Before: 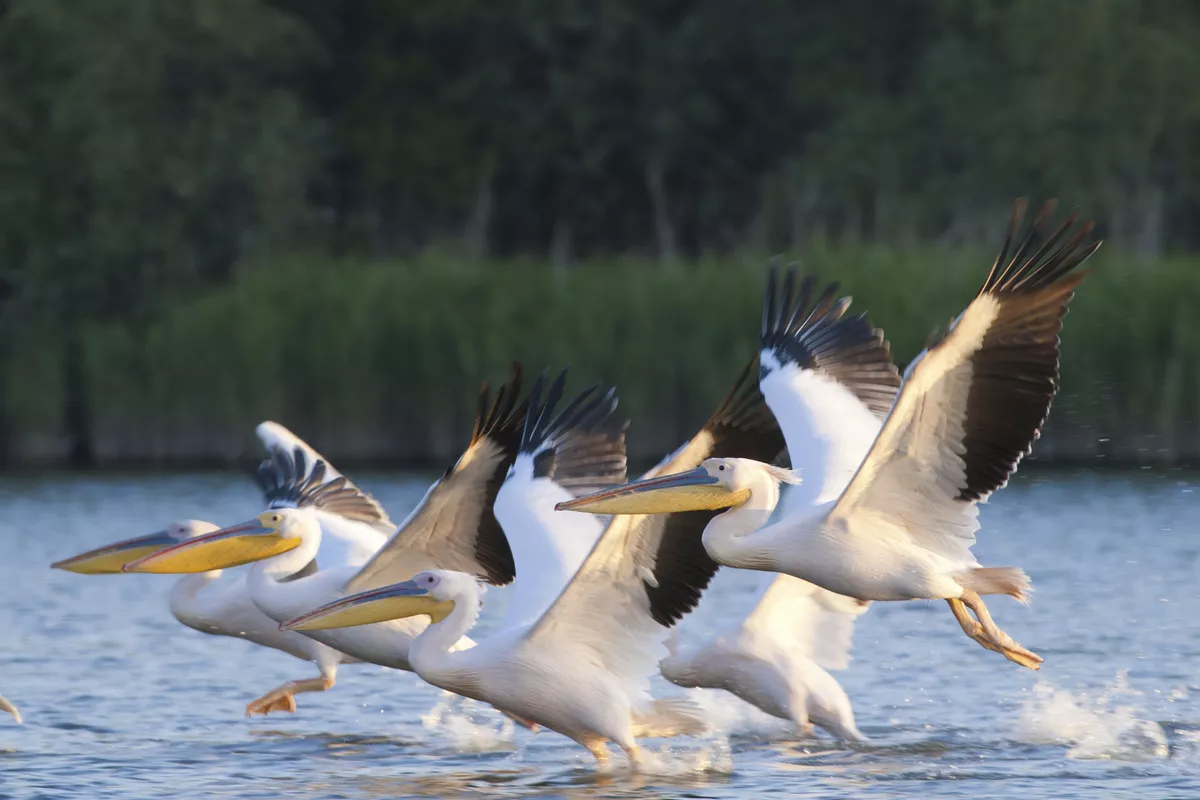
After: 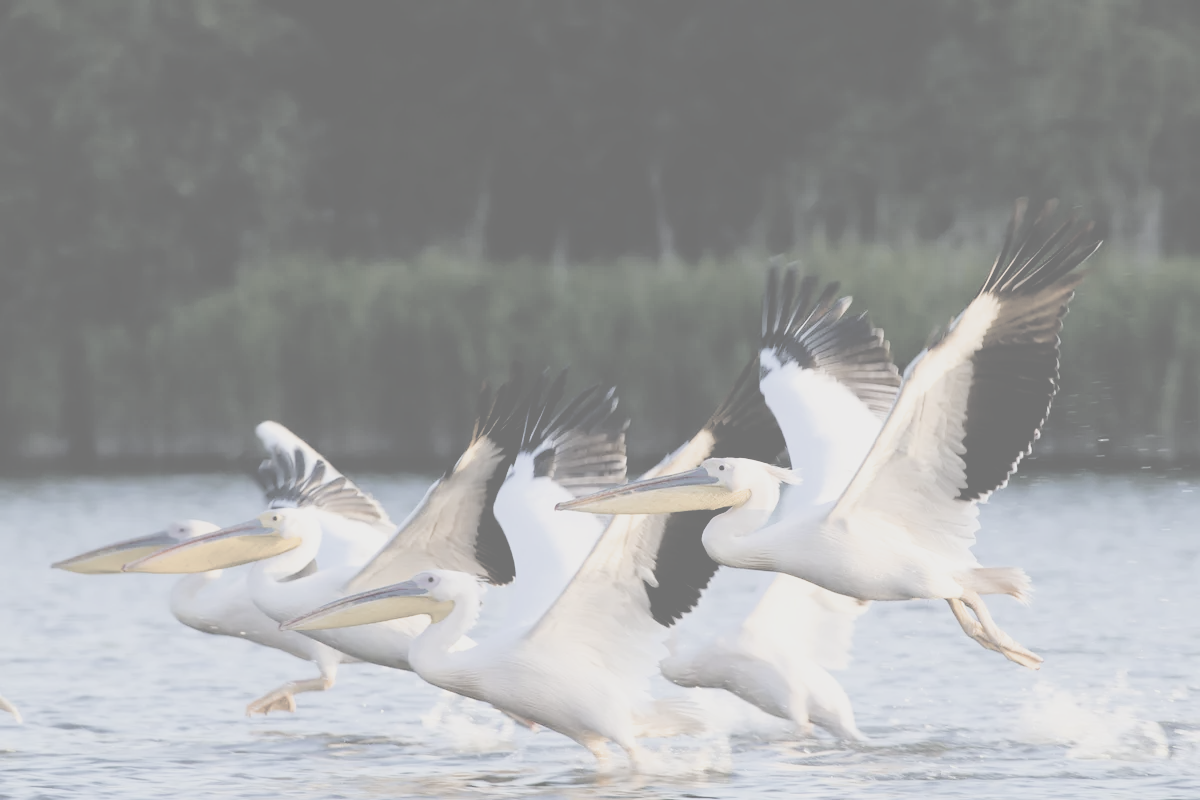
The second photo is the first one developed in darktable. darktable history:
filmic rgb: black relative exposure -6.38 EV, white relative exposure 2.42 EV, target white luminance 99.925%, hardness 5.3, latitude 0.529%, contrast 1.437, highlights saturation mix 1.89%
exposure: black level correction 0.013, compensate highlight preservation false
contrast brightness saturation: contrast -0.312, brightness 0.753, saturation -0.795
color balance rgb: shadows lift › luminance -19.85%, linear chroma grading › global chroma 25.41%, perceptual saturation grading › global saturation 34.737%, perceptual saturation grading › highlights -29.891%, perceptual saturation grading › shadows 35.928%
